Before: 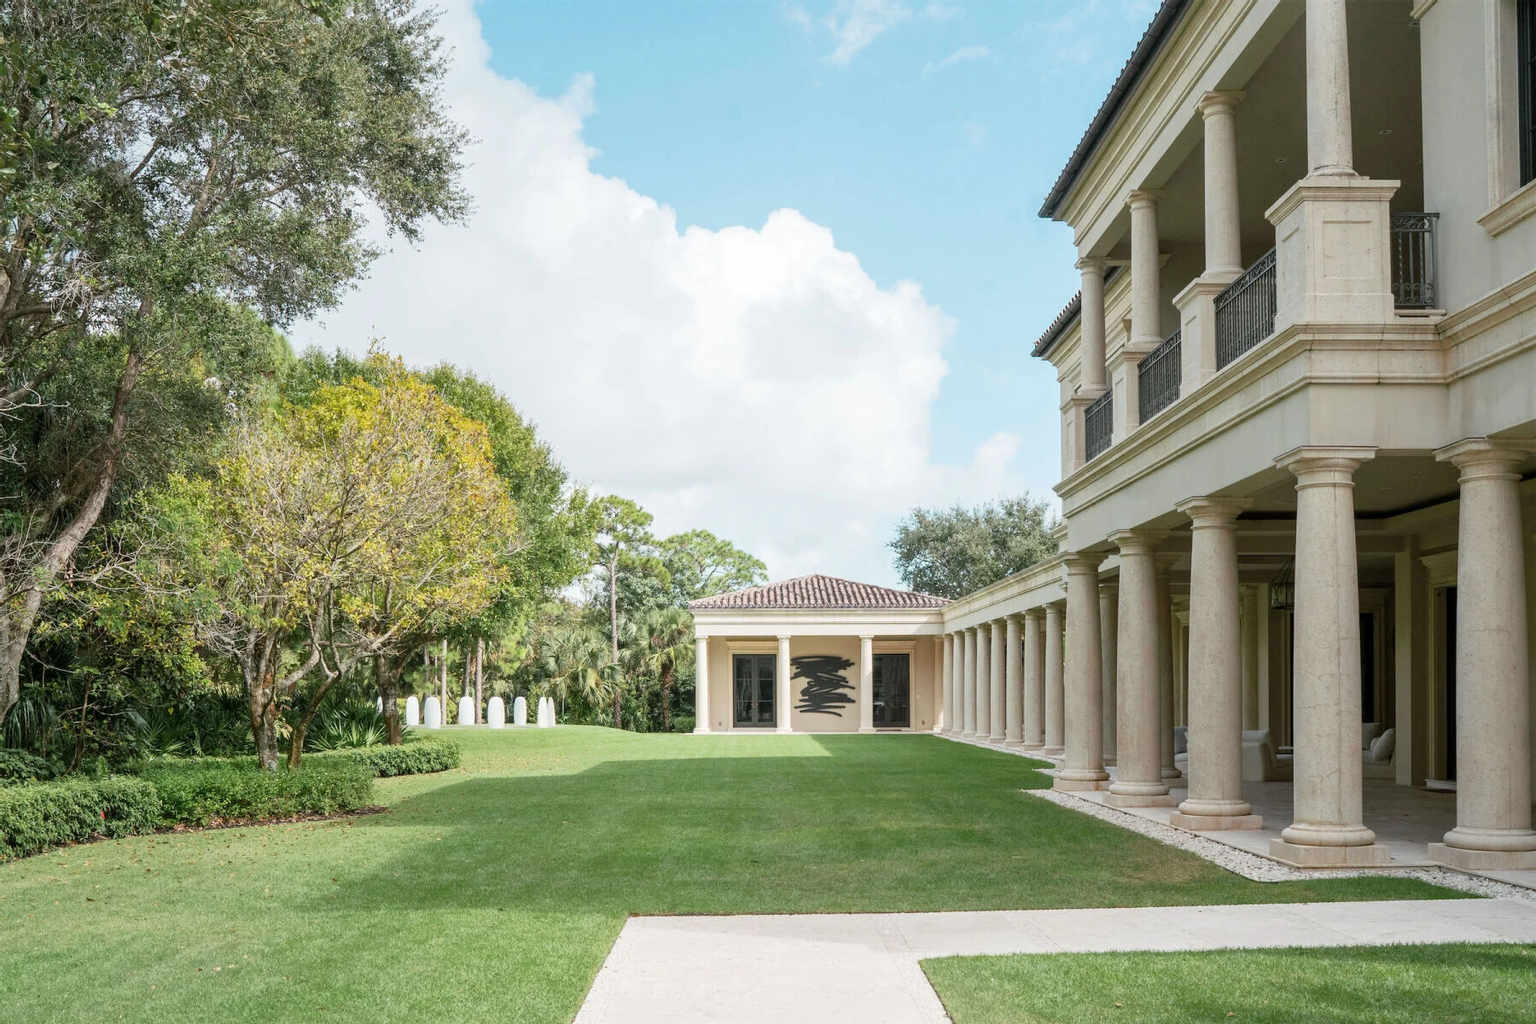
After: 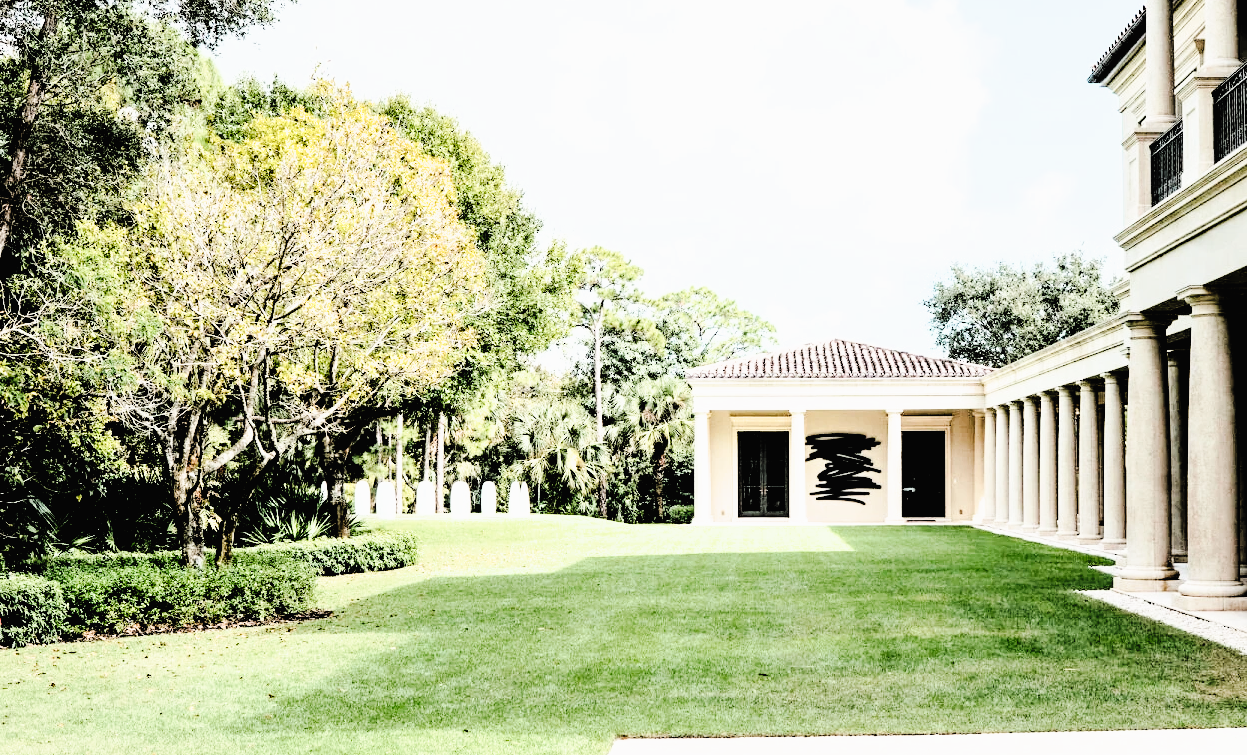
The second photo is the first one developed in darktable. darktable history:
crop: left 6.729%, top 27.994%, right 23.973%, bottom 9.056%
tone equalizer: -8 EV -0.769 EV, -7 EV -0.713 EV, -6 EV -0.624 EV, -5 EV -0.369 EV, -3 EV 0.383 EV, -2 EV 0.6 EV, -1 EV 0.68 EV, +0 EV 0.763 EV, edges refinement/feathering 500, mask exposure compensation -1.57 EV, preserve details no
exposure: exposure 0.127 EV, compensate highlight preservation false
filmic rgb: middle gray luminance 13.29%, black relative exposure -1.95 EV, white relative exposure 3.08 EV, target black luminance 0%, hardness 1.78, latitude 59.25%, contrast 1.735, highlights saturation mix 4.64%, shadows ↔ highlights balance -37.49%
tone curve: curves: ch0 [(0, 0.014) (0.12, 0.096) (0.386, 0.49) (0.54, 0.684) (0.751, 0.855) (0.89, 0.943) (0.998, 0.989)]; ch1 [(0, 0) (0.133, 0.099) (0.437, 0.41) (0.5, 0.5) (0.517, 0.536) (0.548, 0.575) (0.582, 0.631) (0.627, 0.688) (0.836, 0.868) (1, 1)]; ch2 [(0, 0) (0.374, 0.341) (0.456, 0.443) (0.478, 0.49) (0.501, 0.5) (0.528, 0.538) (0.55, 0.6) (0.572, 0.63) (0.702, 0.765) (1, 1)], preserve colors none
haze removal: adaptive false
